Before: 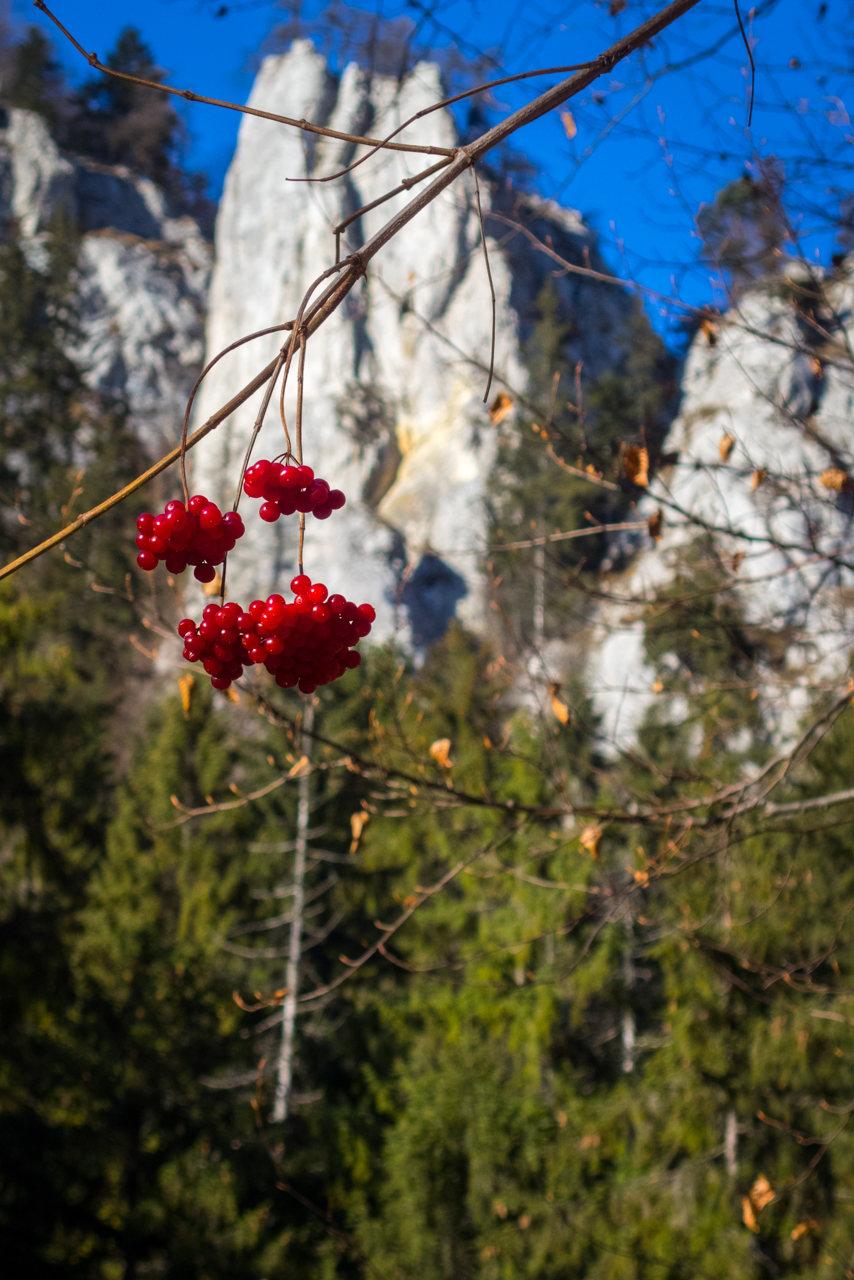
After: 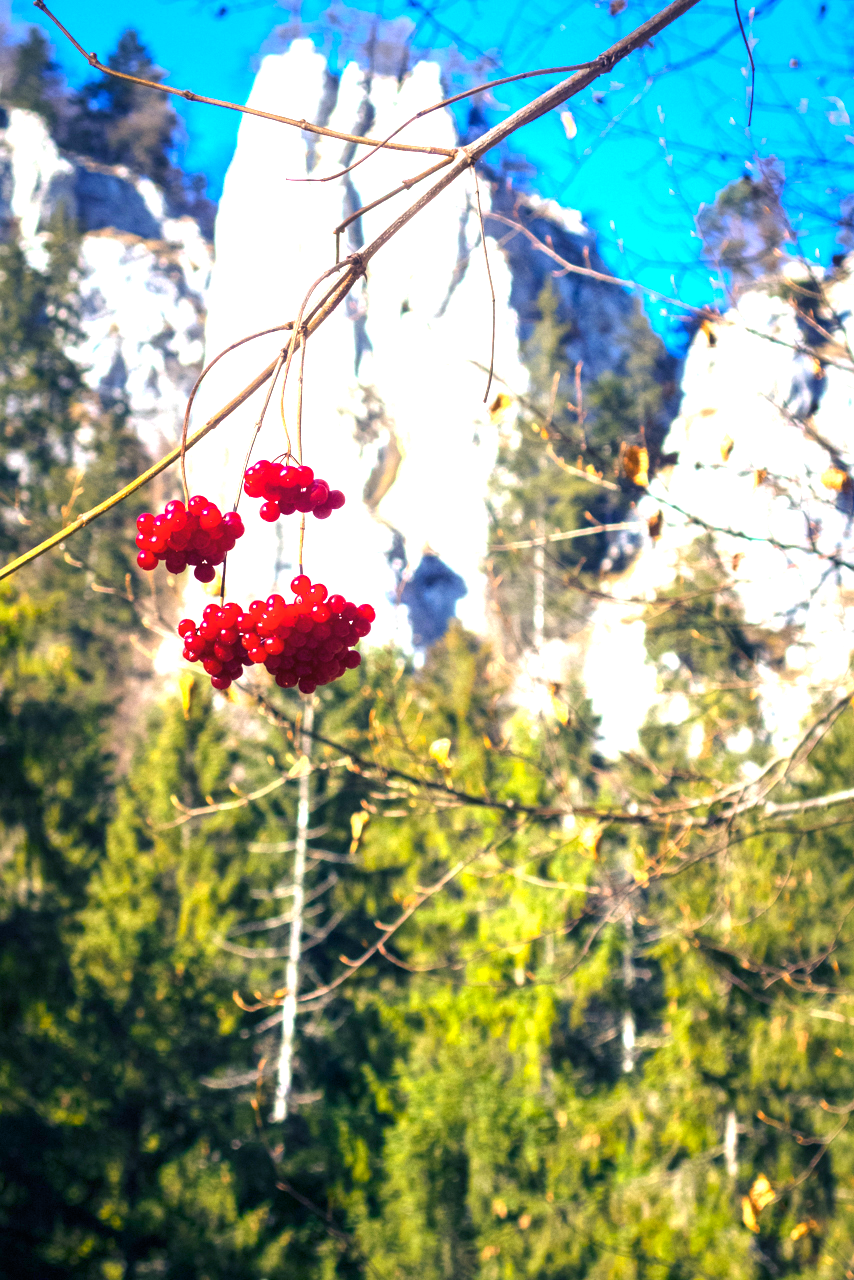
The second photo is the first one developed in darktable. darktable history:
exposure: black level correction 0, exposure 1.2 EV, compensate exposure bias true, compensate highlight preservation false
color balance rgb: shadows lift › luminance -41.099%, shadows lift › chroma 13.776%, shadows lift › hue 257.59°, perceptual saturation grading › global saturation 0.336%, global vibrance 20%
